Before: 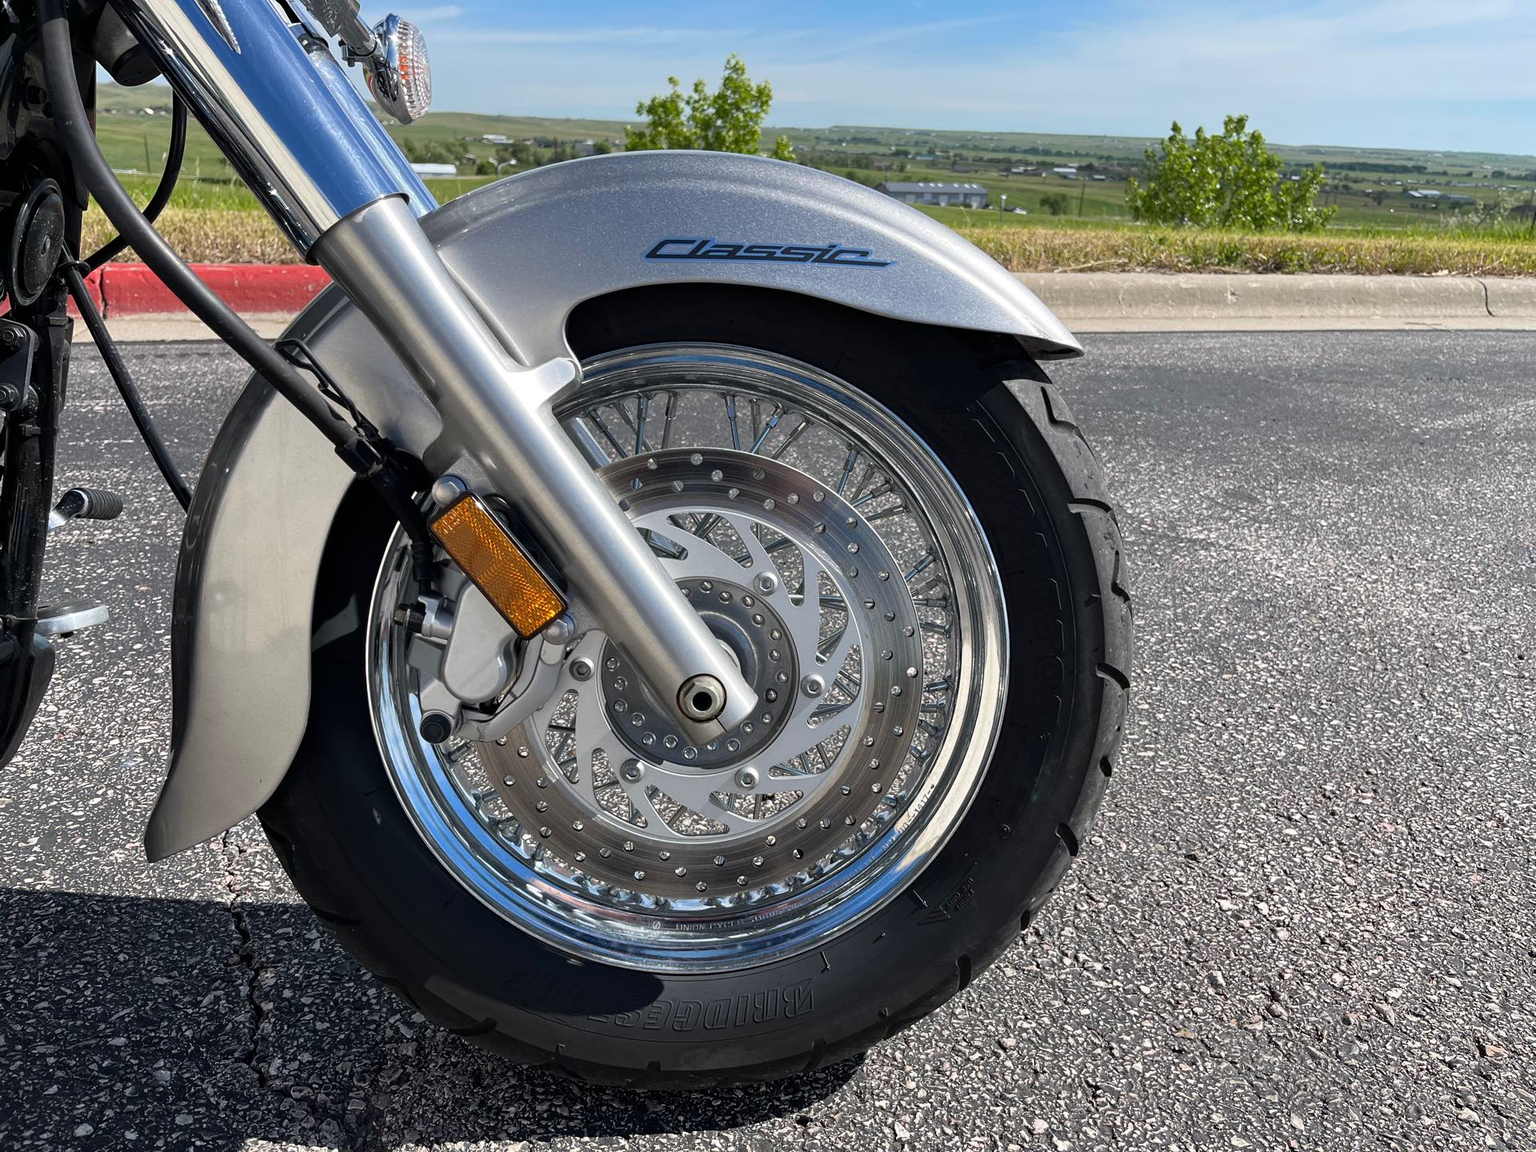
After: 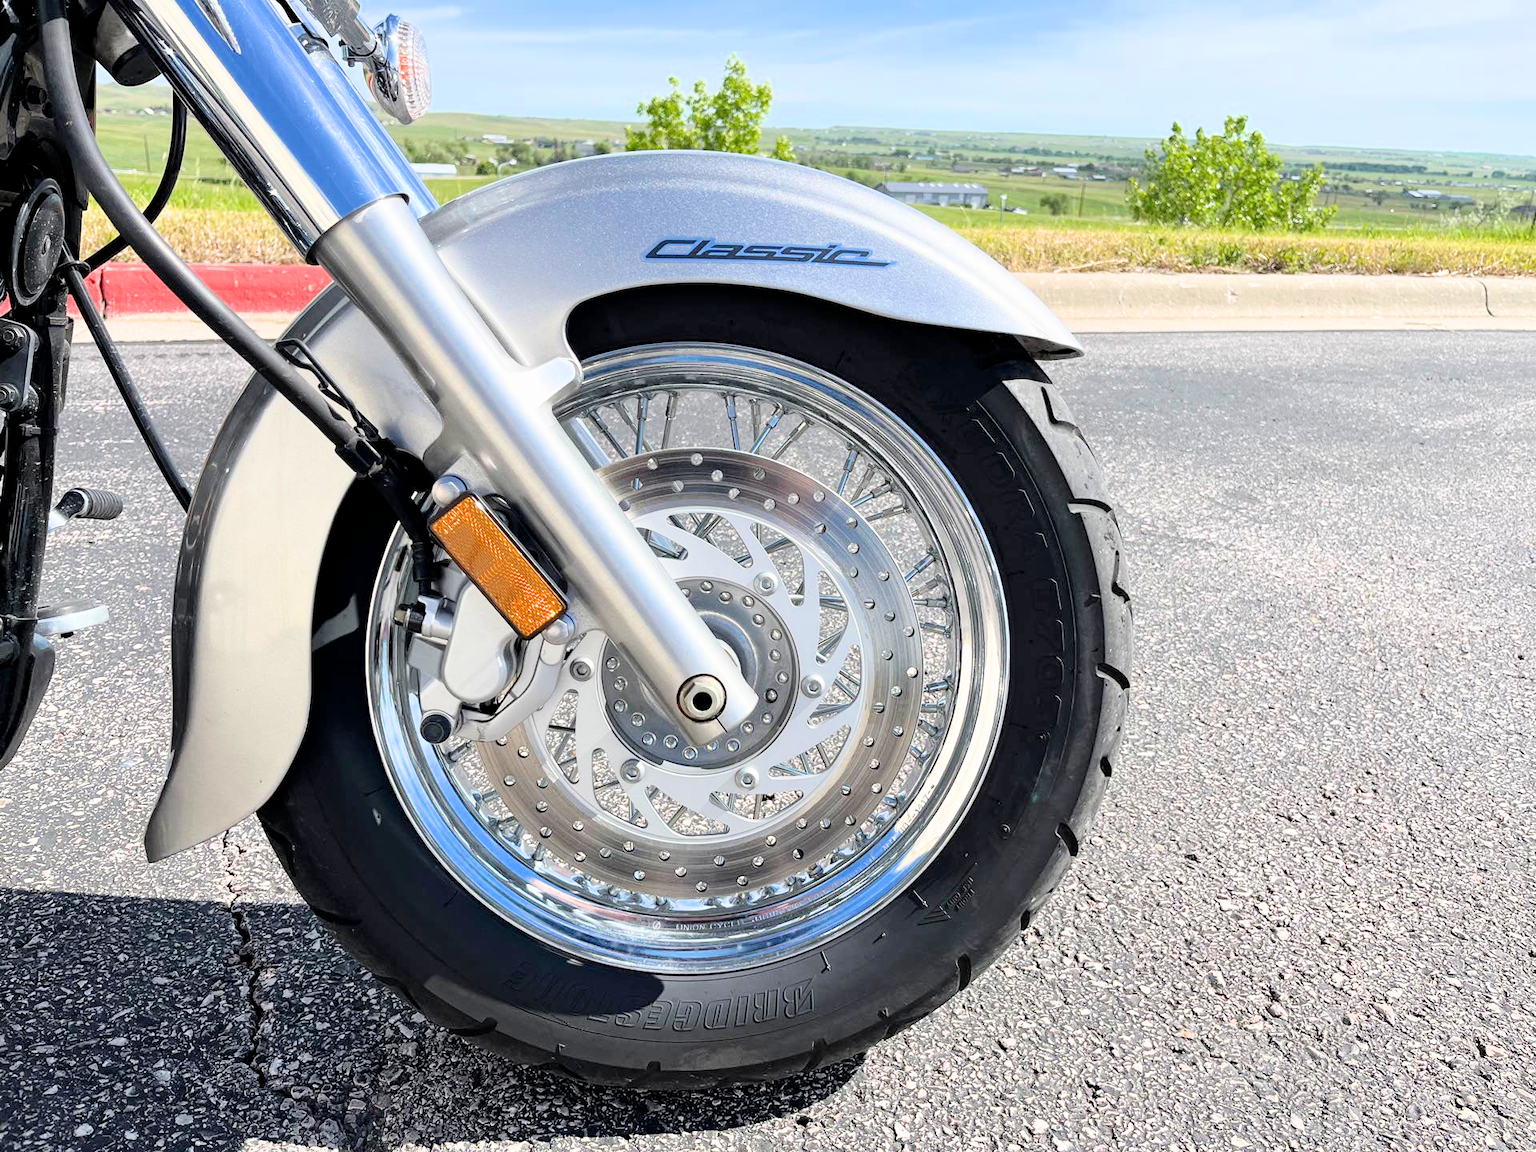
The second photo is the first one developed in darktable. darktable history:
filmic rgb: black relative exposure -8.42 EV, white relative exposure 4.68 EV, hardness 3.82, color science v6 (2022)
exposure: black level correction 0.001, exposure 1.822 EV, compensate exposure bias true, compensate highlight preservation false
